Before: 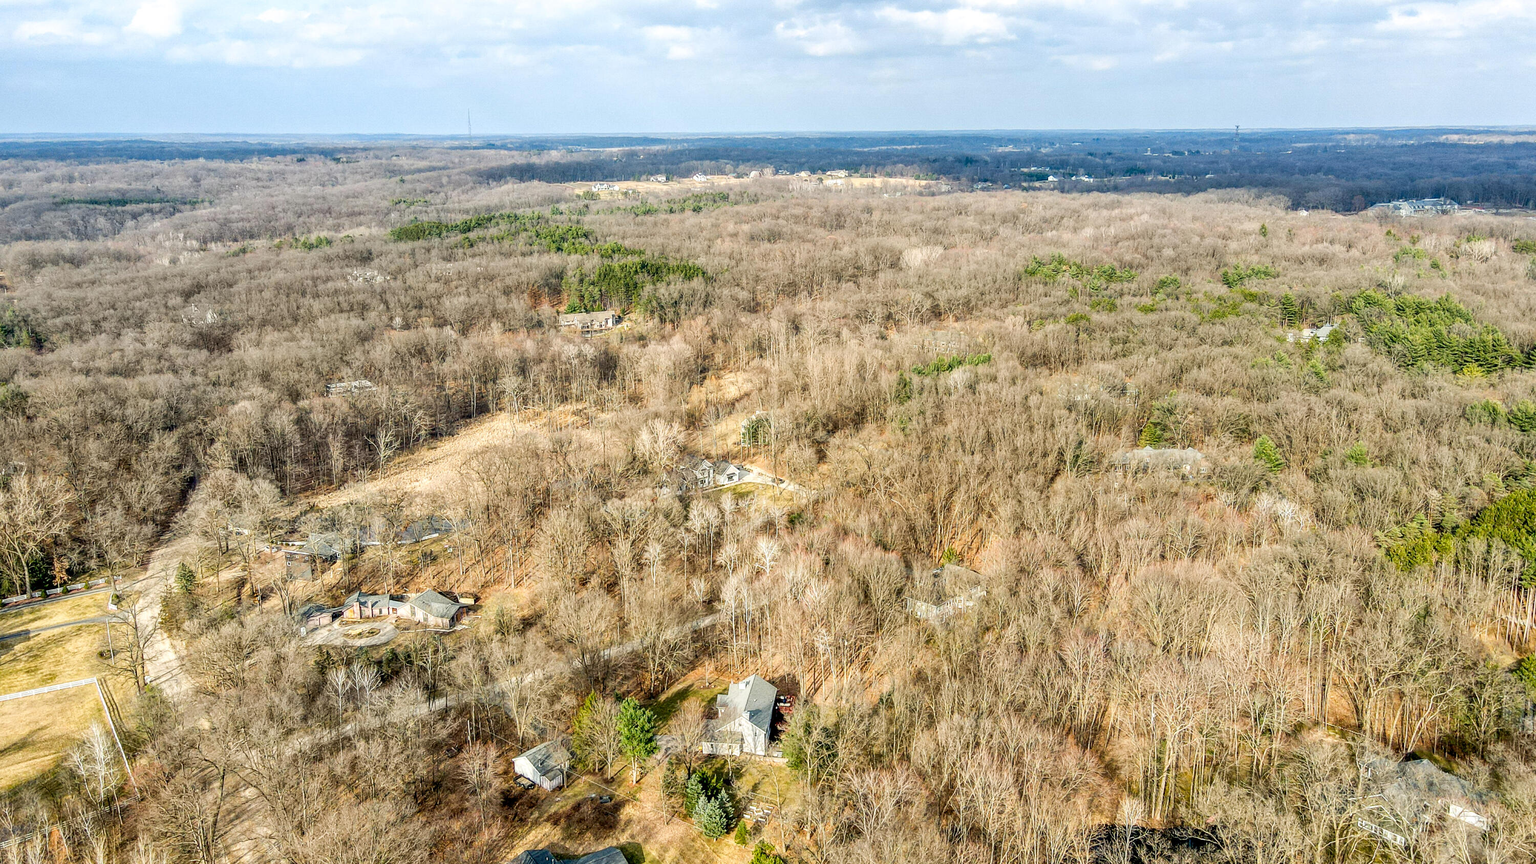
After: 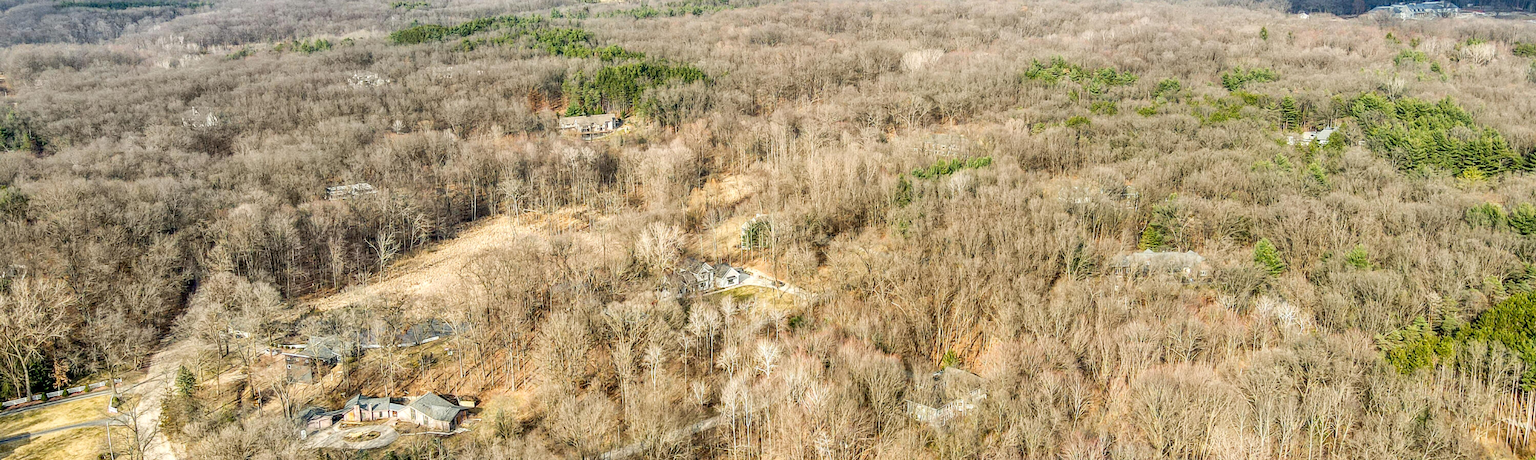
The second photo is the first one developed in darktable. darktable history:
crop and rotate: top 22.846%, bottom 23.75%
tone equalizer: on, module defaults
